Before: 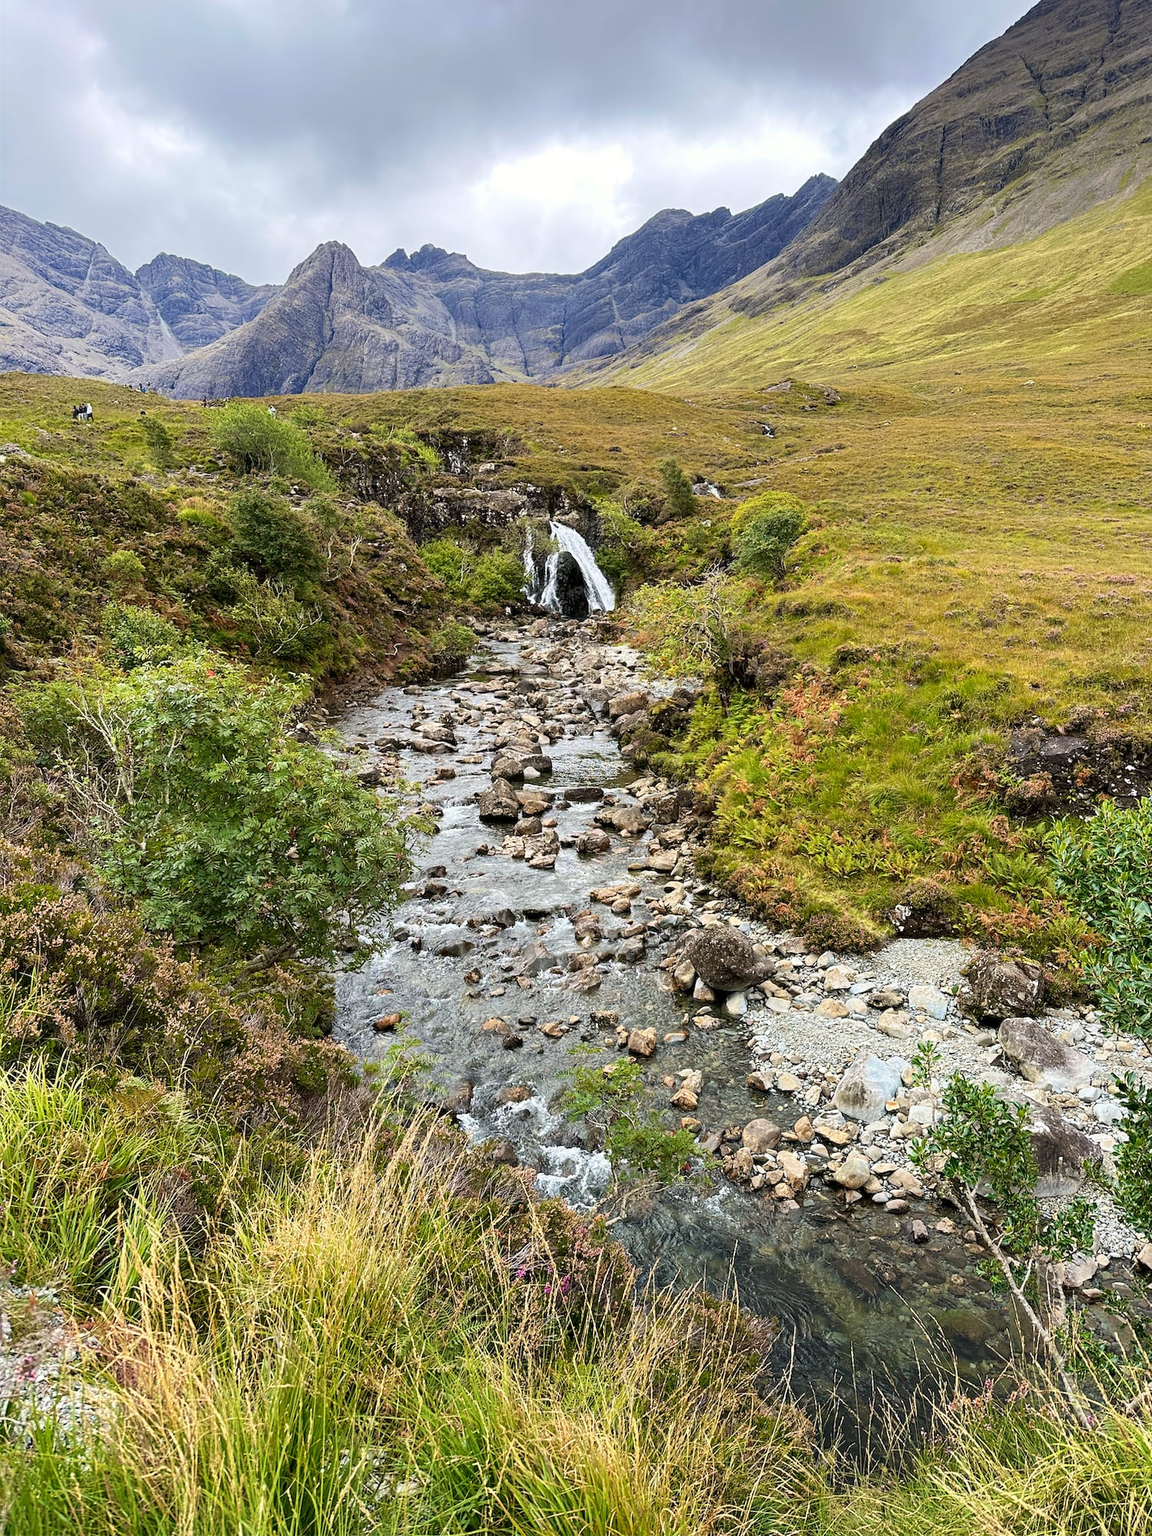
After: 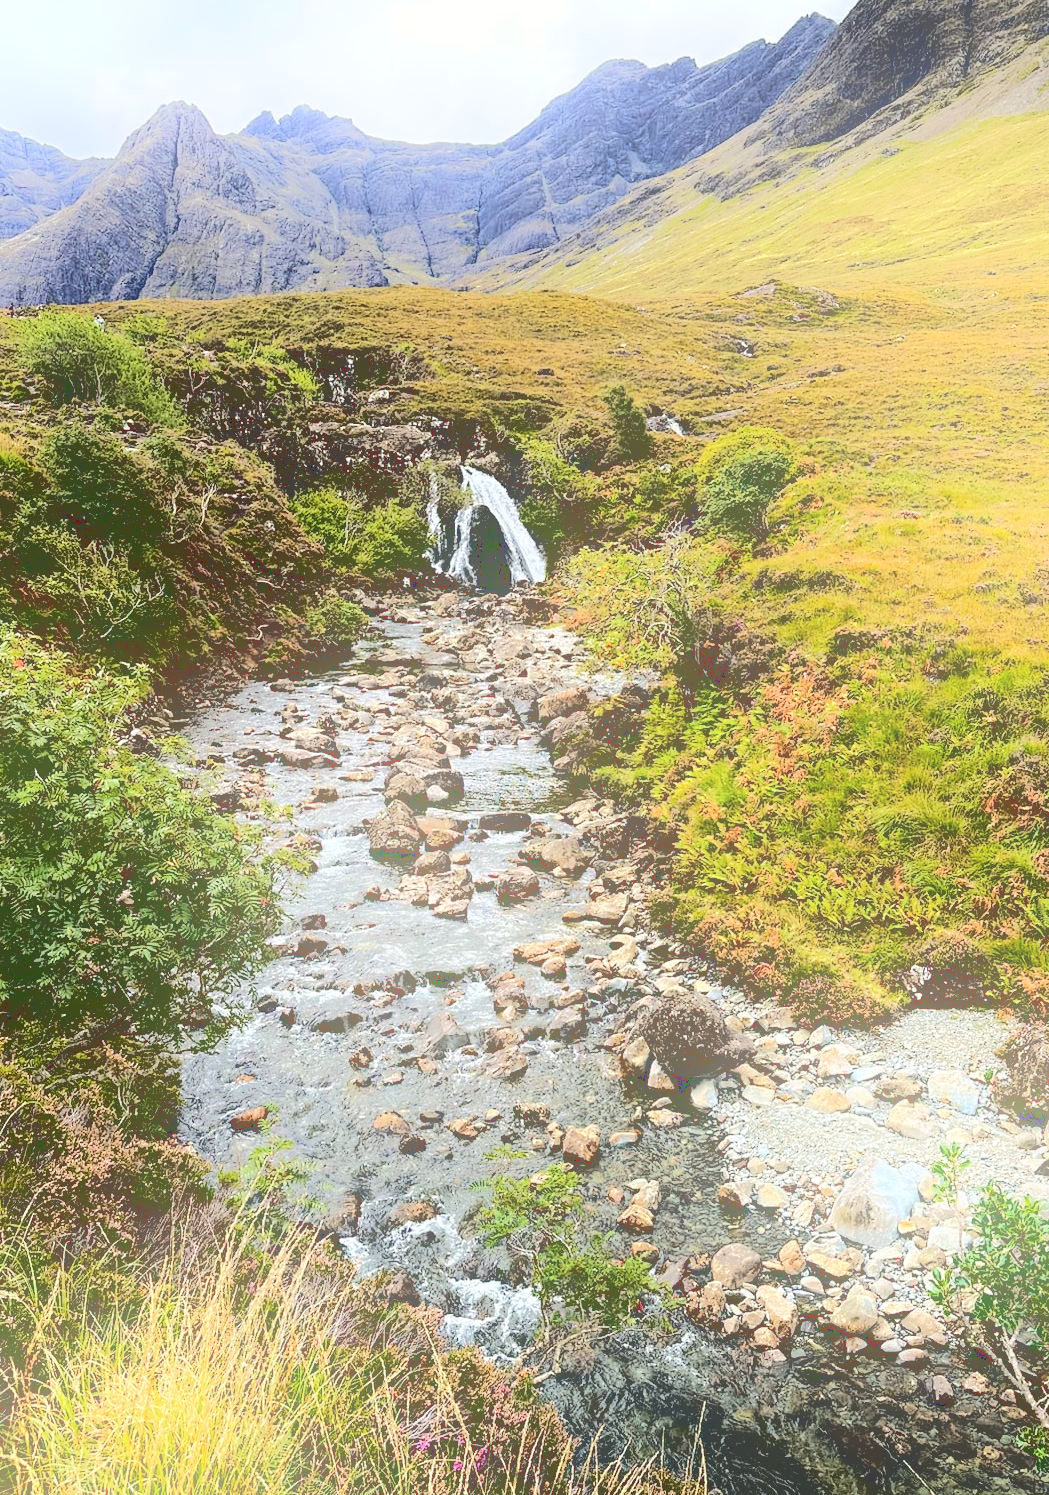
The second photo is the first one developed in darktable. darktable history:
base curve: curves: ch0 [(0.065, 0.026) (0.236, 0.358) (0.53, 0.546) (0.777, 0.841) (0.924, 0.992)], preserve colors average RGB
tone equalizer: on, module defaults
crop and rotate: left 17.046%, top 10.659%, right 12.989%, bottom 14.553%
bloom: on, module defaults
